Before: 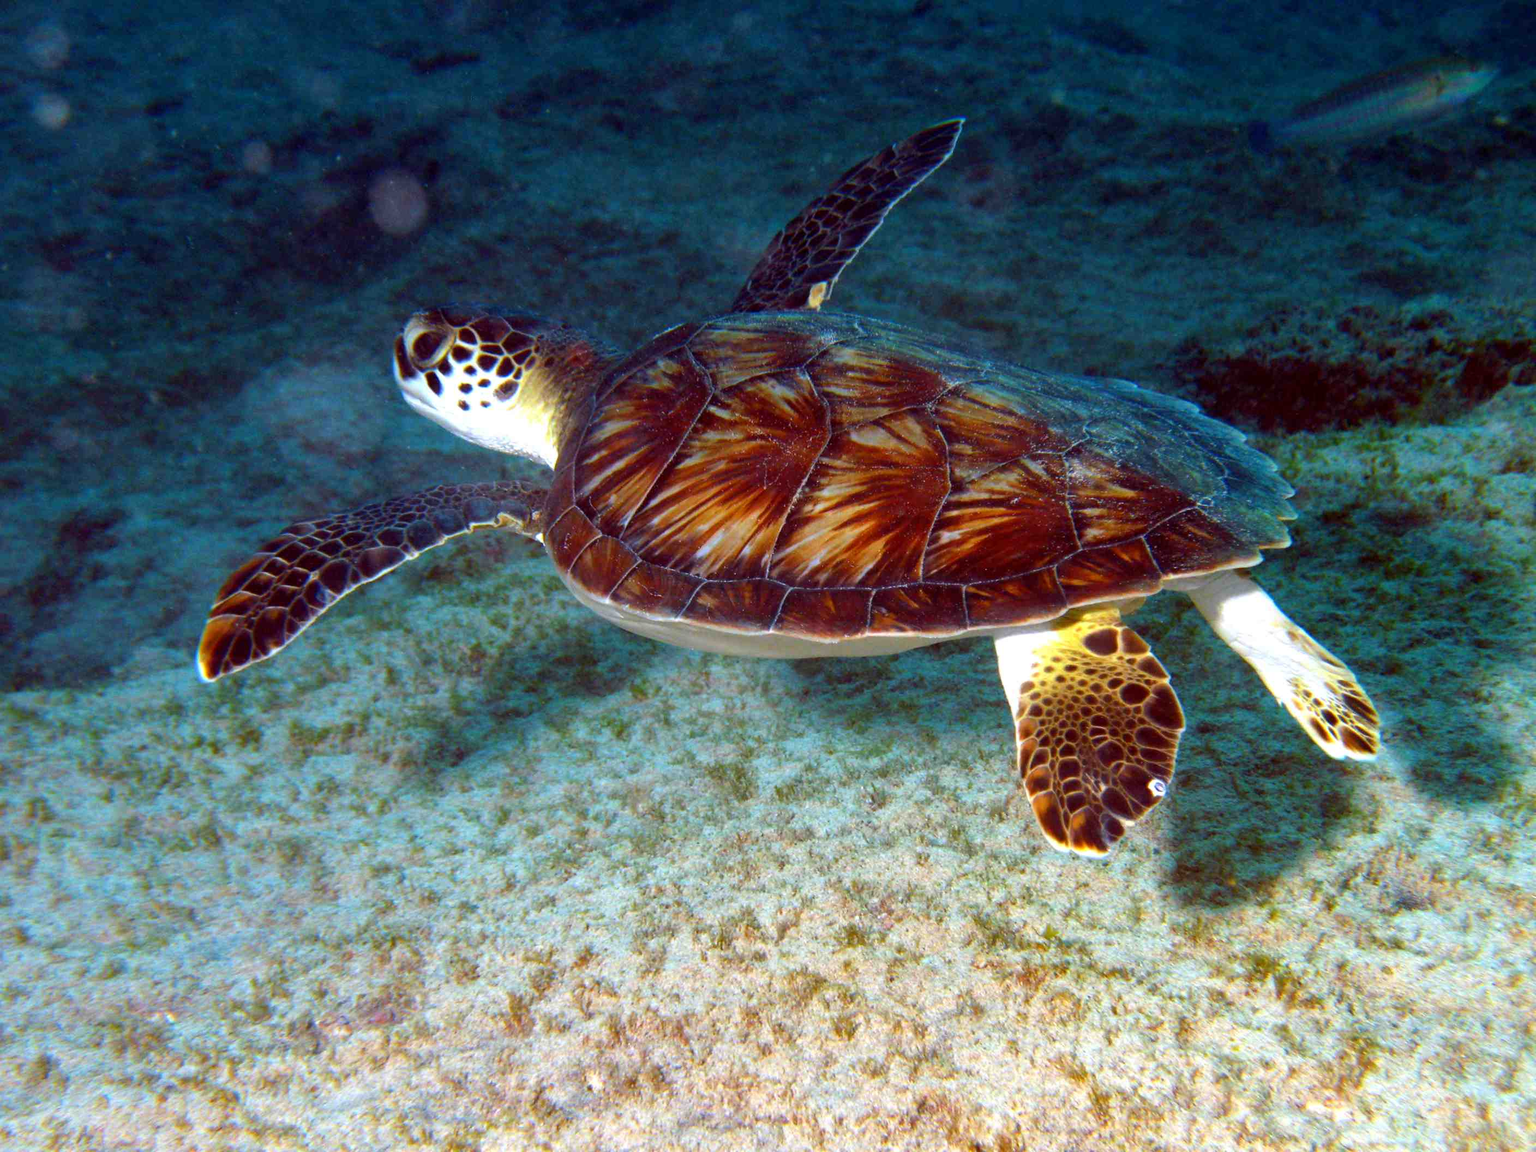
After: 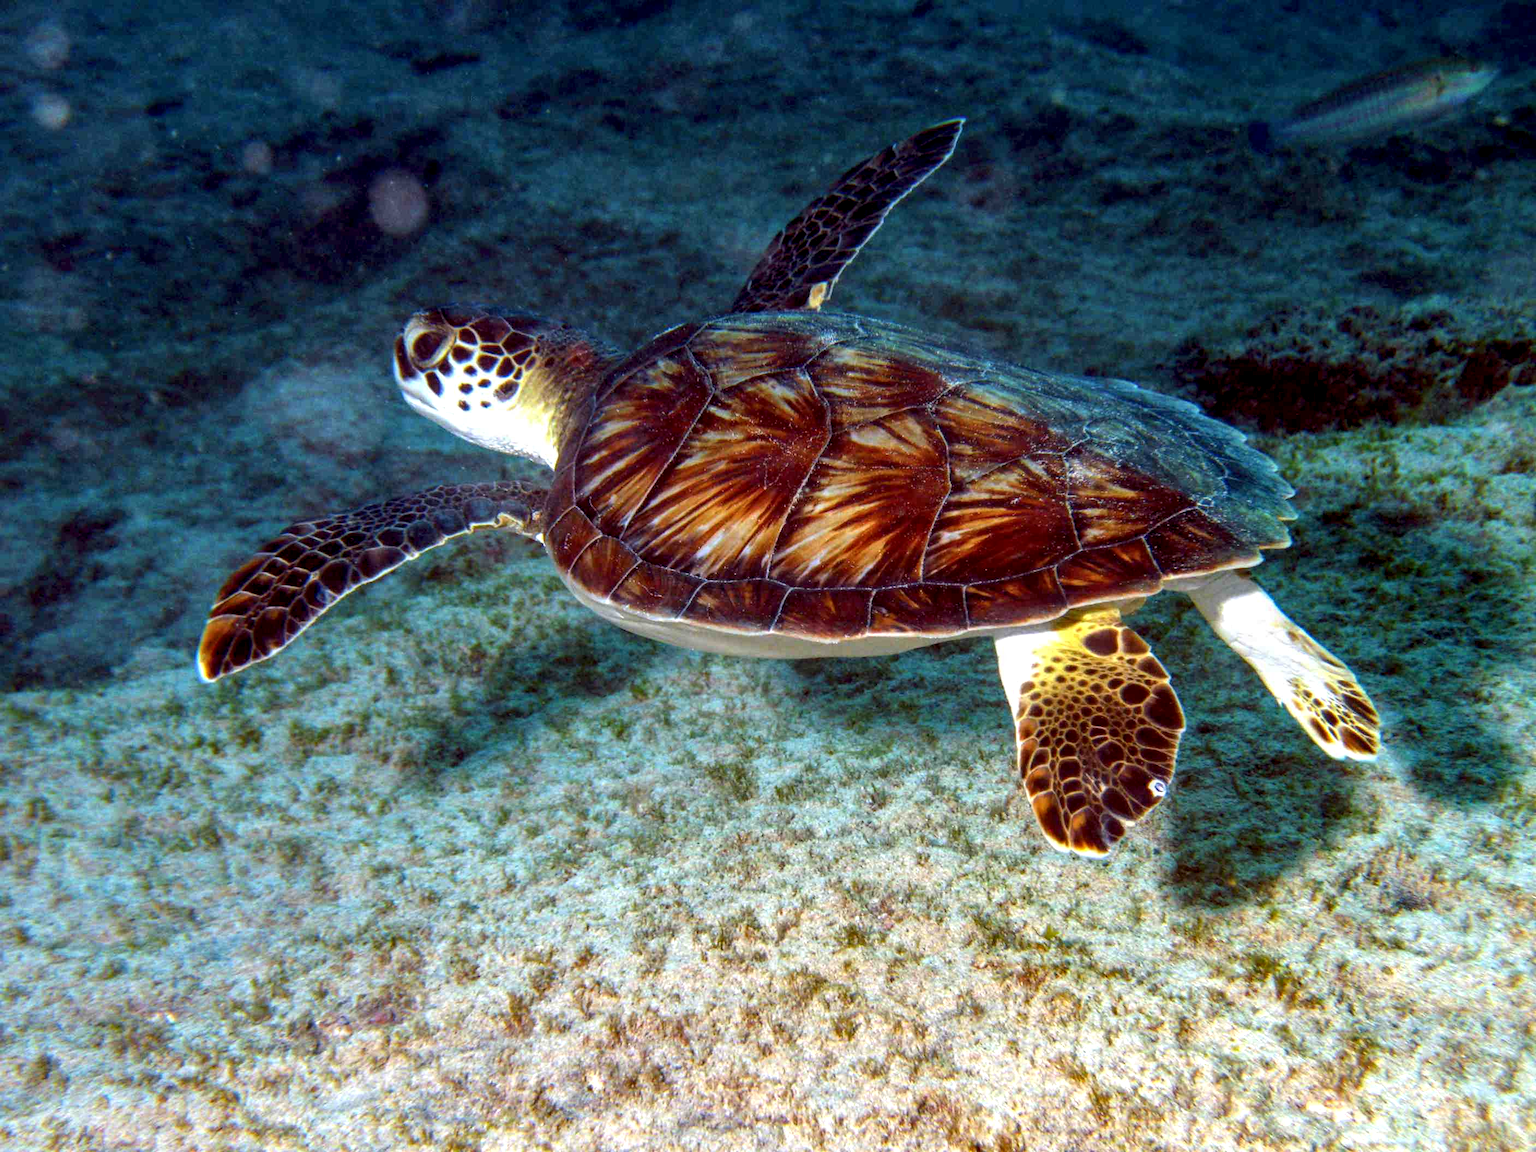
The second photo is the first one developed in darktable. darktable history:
local contrast: highlights 26%, detail 150%
